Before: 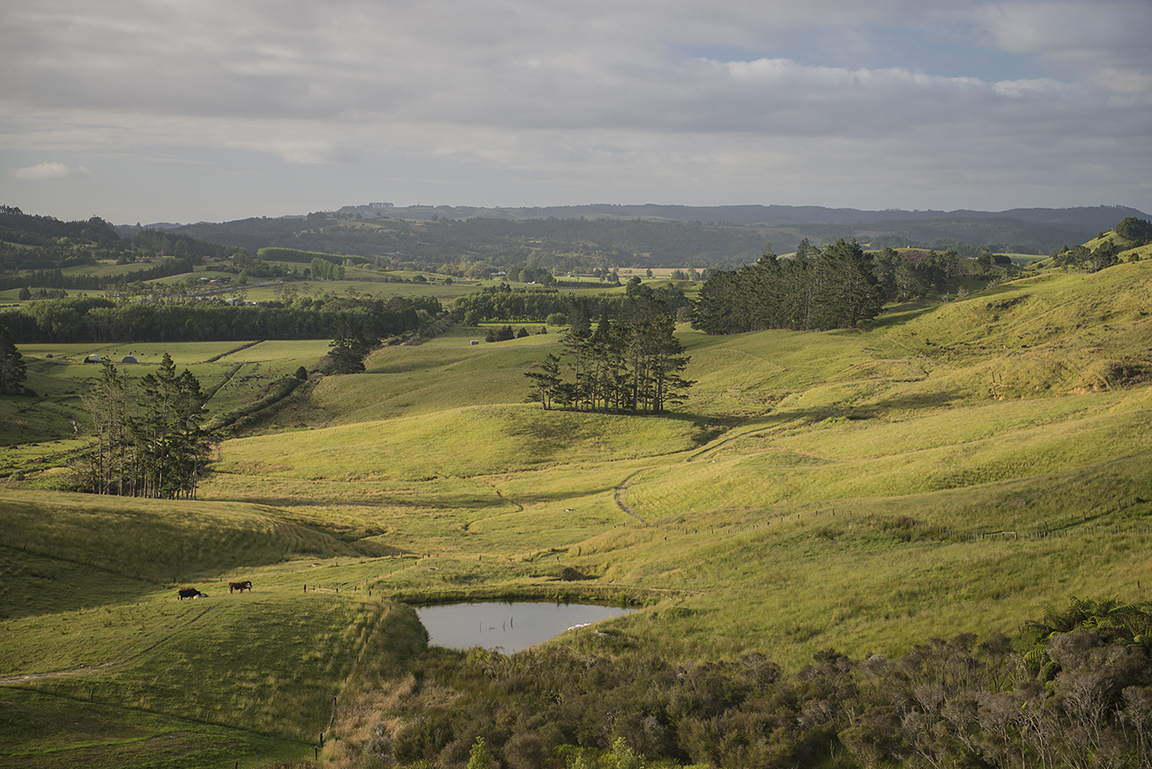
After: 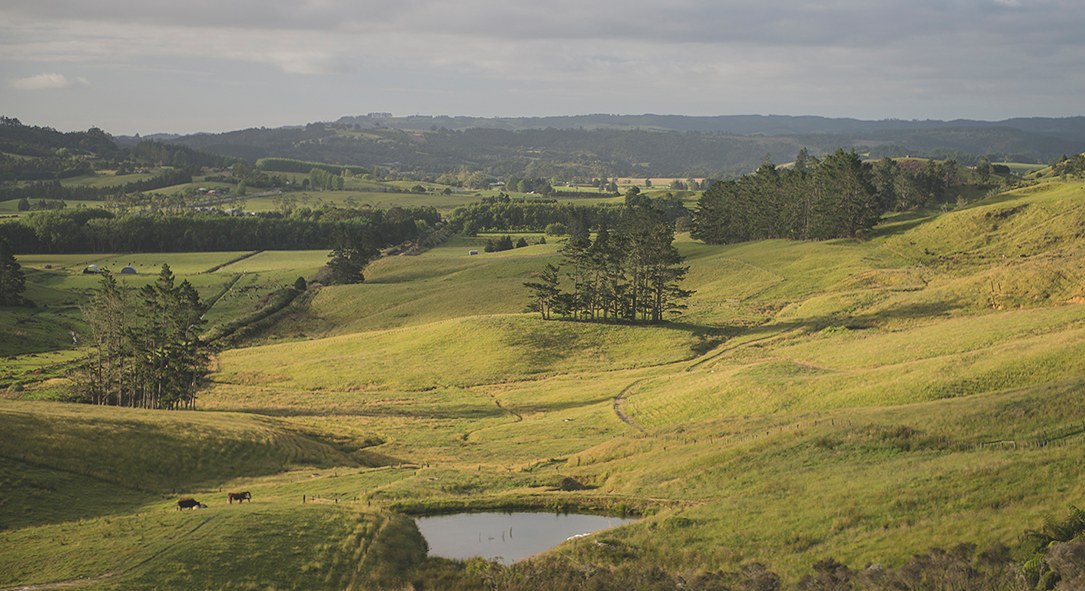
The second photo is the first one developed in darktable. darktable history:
crop and rotate: angle 0.083°, top 11.65%, right 5.542%, bottom 11.283%
exposure: black level correction -0.015, compensate highlight preservation false
